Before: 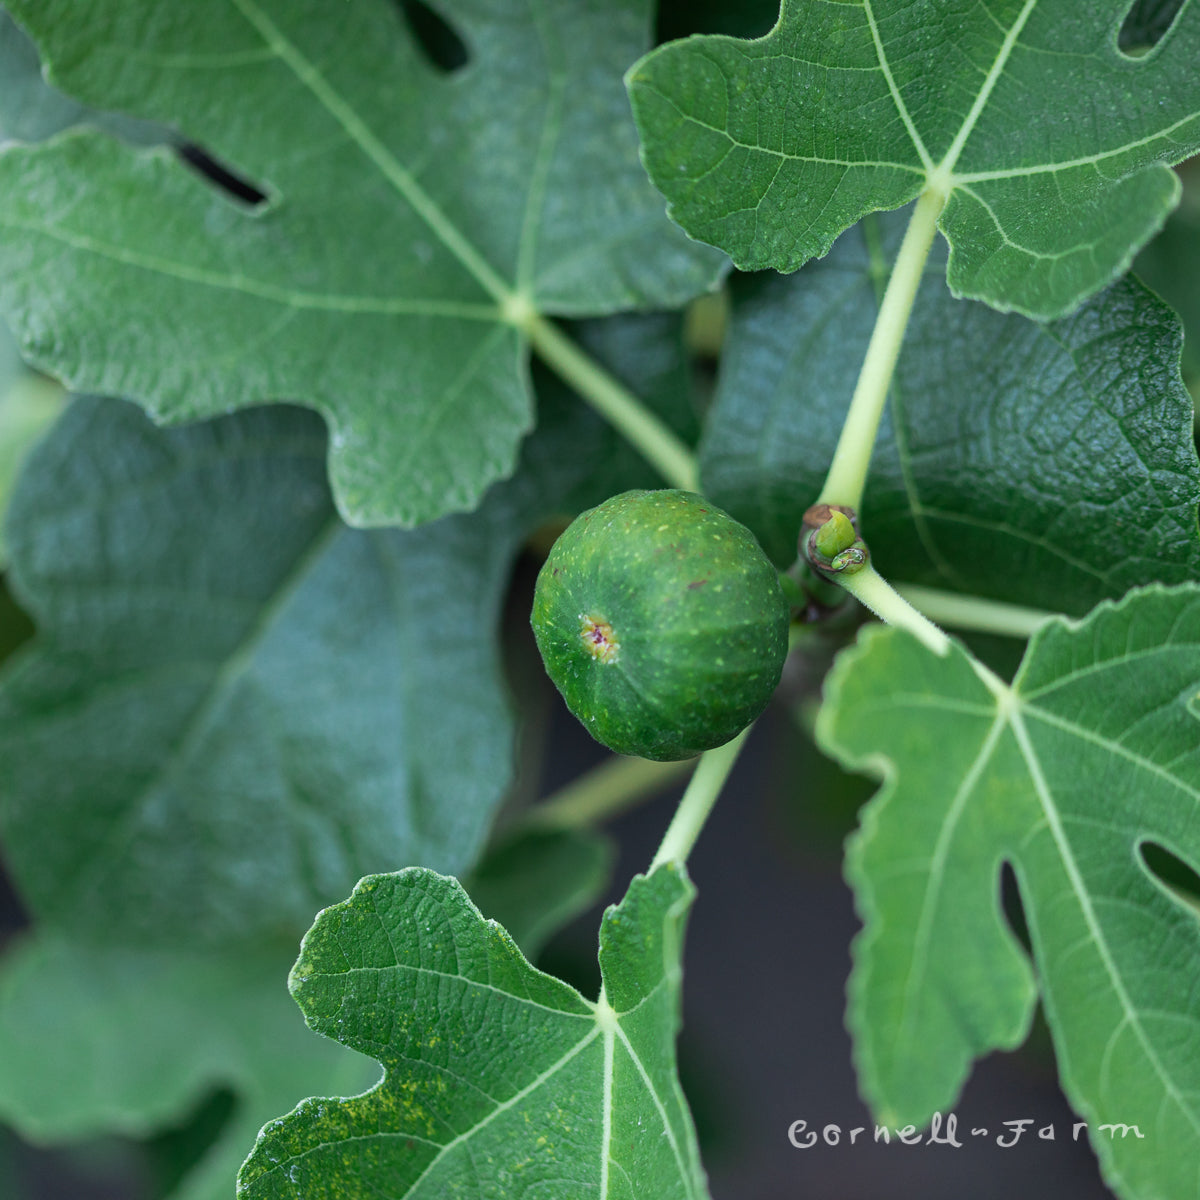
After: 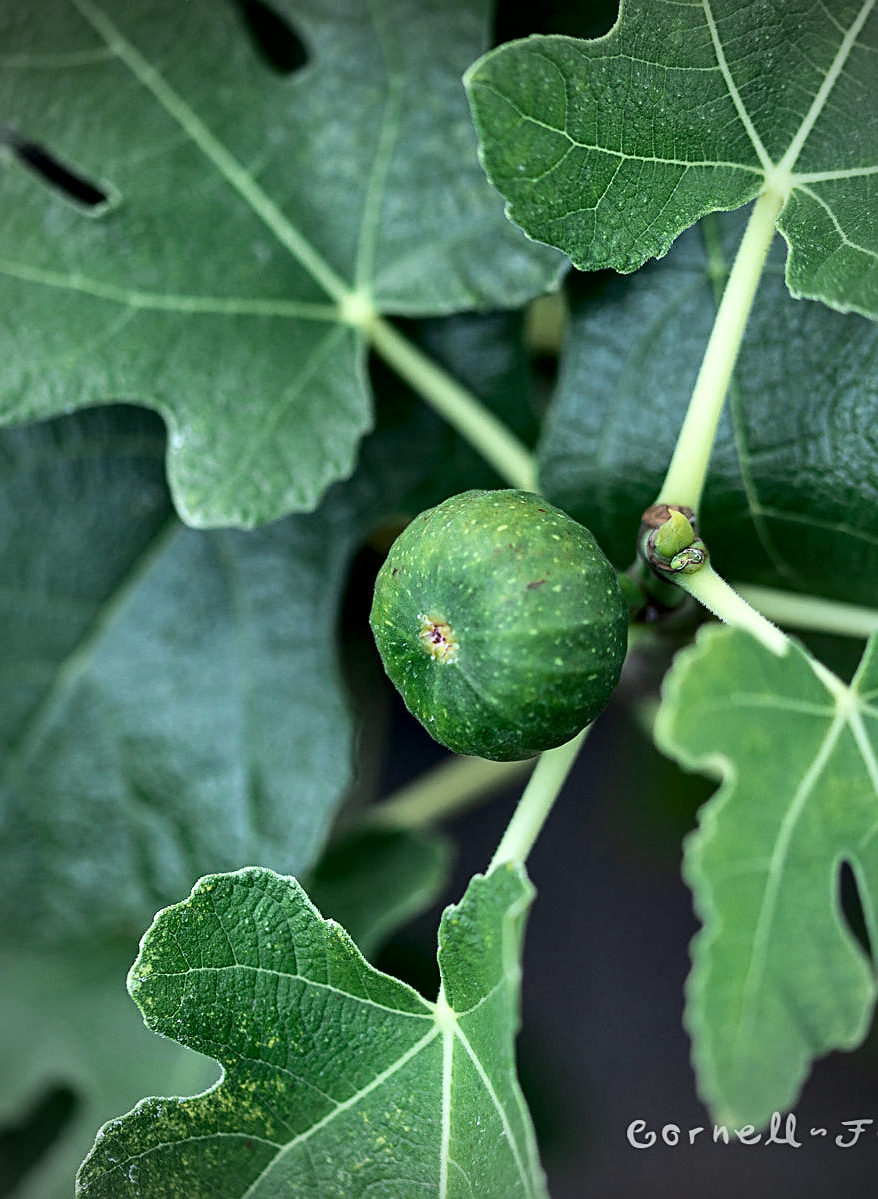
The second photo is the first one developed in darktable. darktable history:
crop: left 13.443%, right 13.31%
vignetting: on, module defaults
local contrast: mode bilateral grid, contrast 70, coarseness 75, detail 180%, midtone range 0.2
contrast brightness saturation: saturation -0.05
sharpen: on, module defaults
